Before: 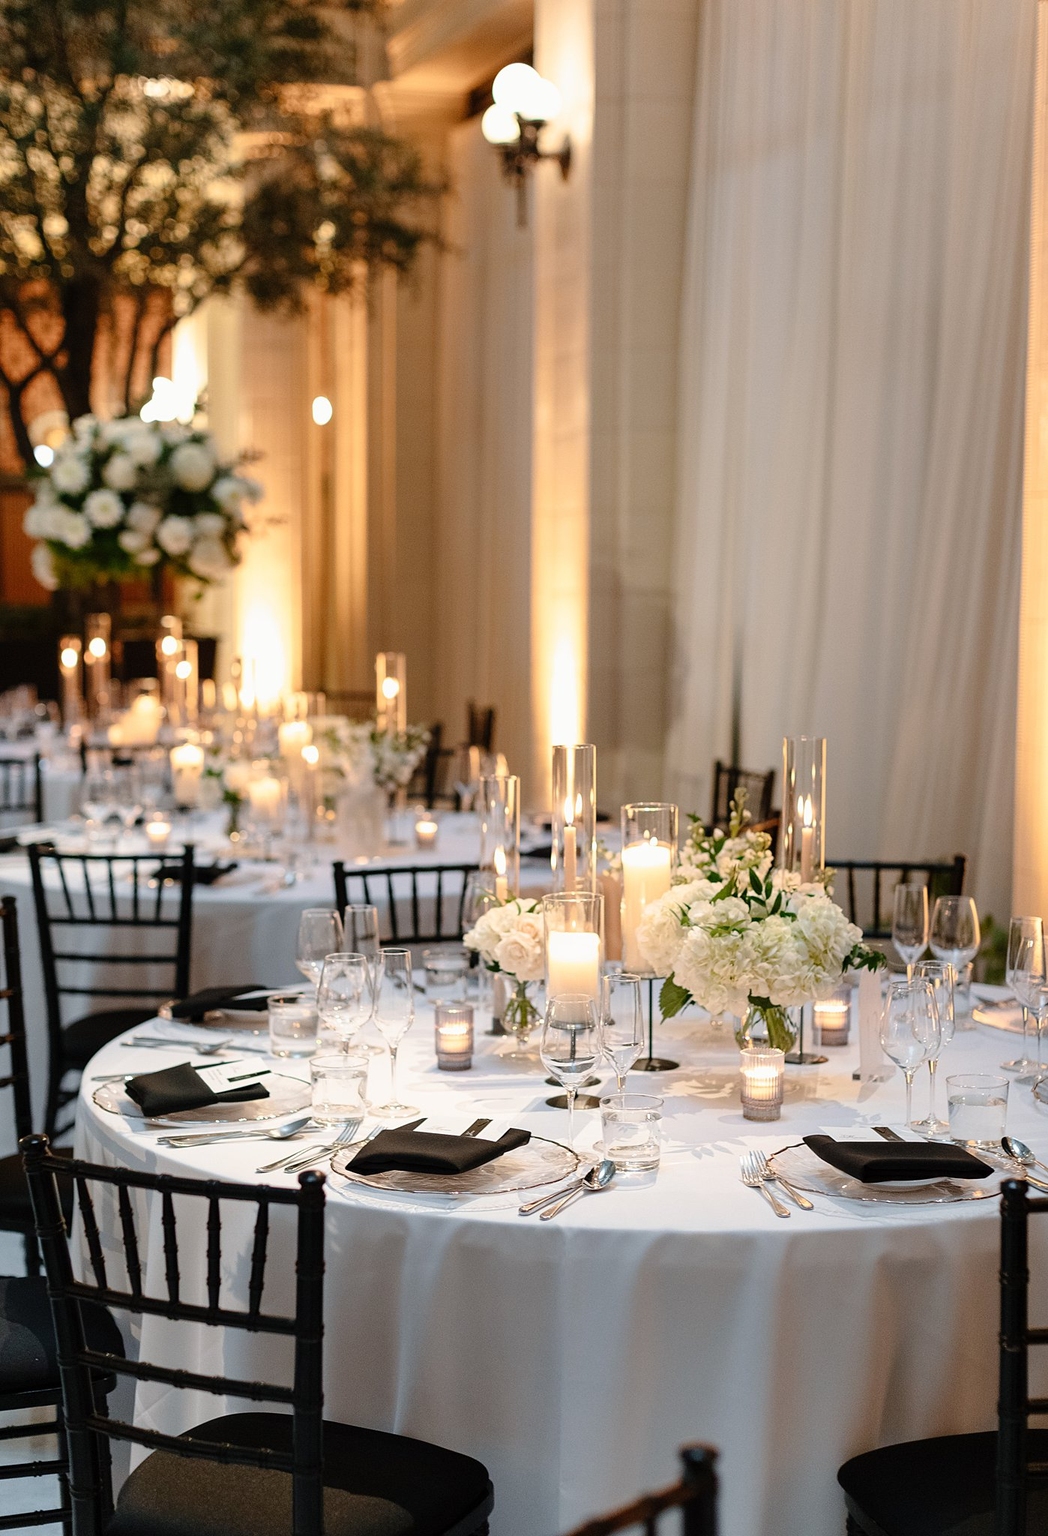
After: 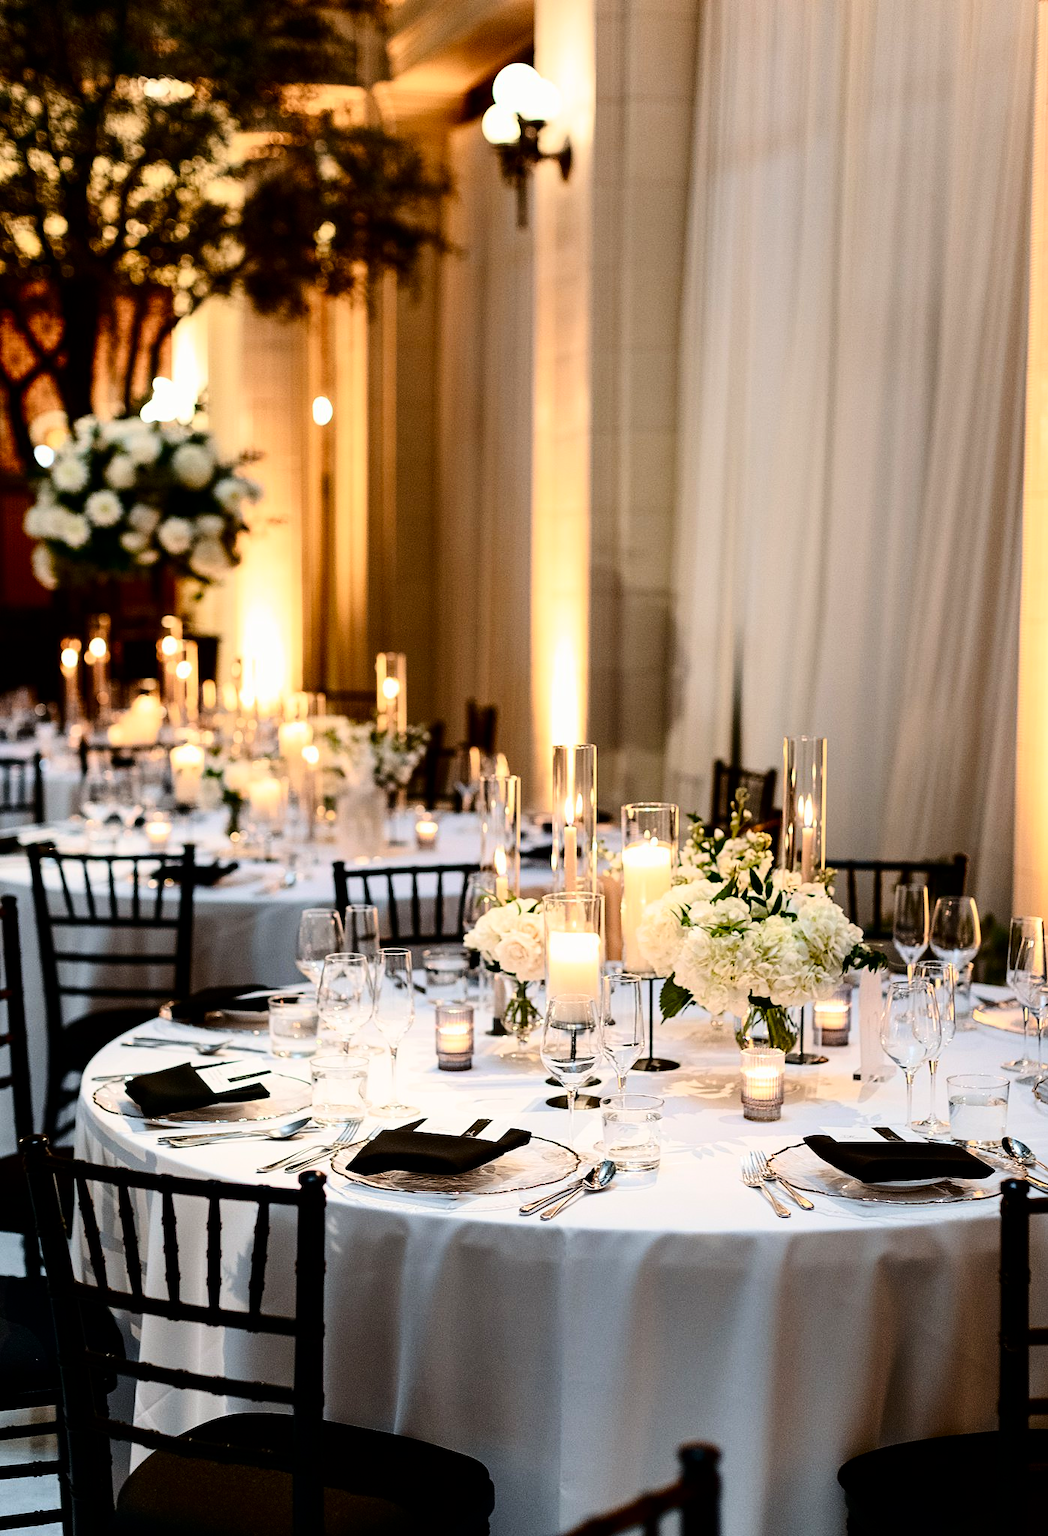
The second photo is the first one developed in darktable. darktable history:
contrast brightness saturation: contrast 0.24, brightness -0.24, saturation 0.14
tone curve: curves: ch0 [(0, 0) (0.004, 0.001) (0.133, 0.112) (0.325, 0.362) (0.832, 0.893) (1, 1)], color space Lab, linked channels, preserve colors none
